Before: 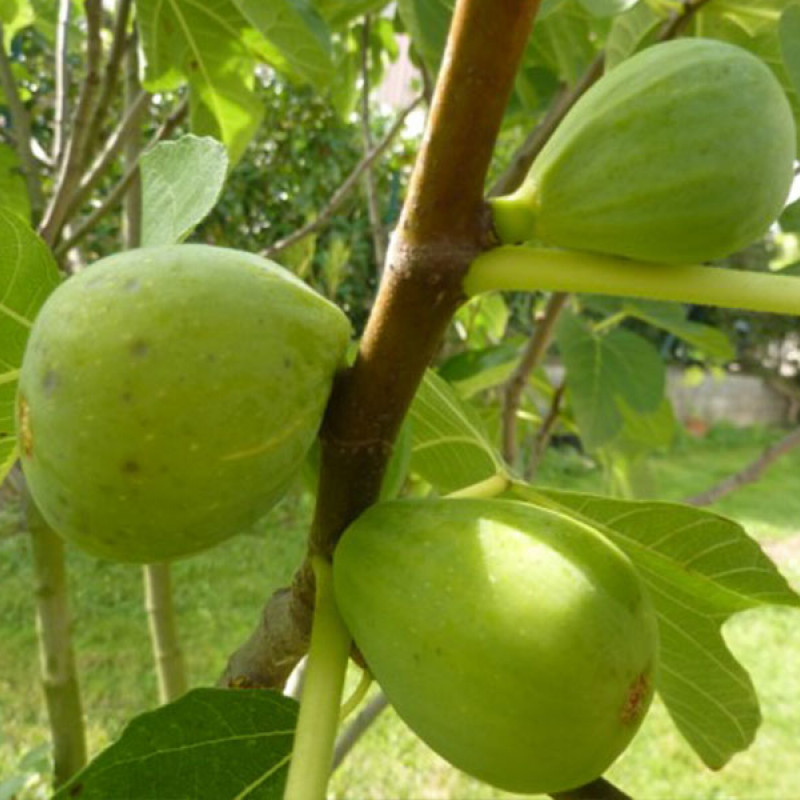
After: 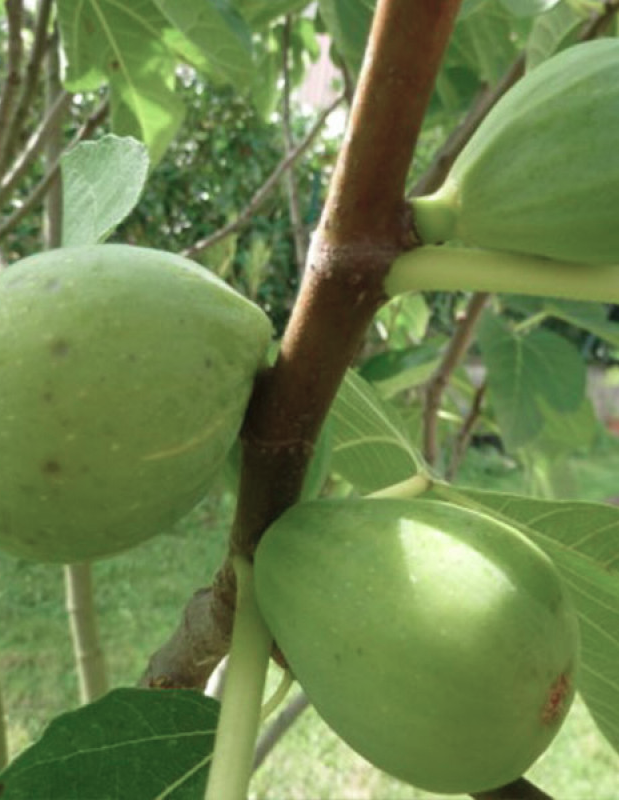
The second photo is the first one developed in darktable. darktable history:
color contrast: blue-yellow contrast 0.62
crop: left 9.88%, right 12.664%
